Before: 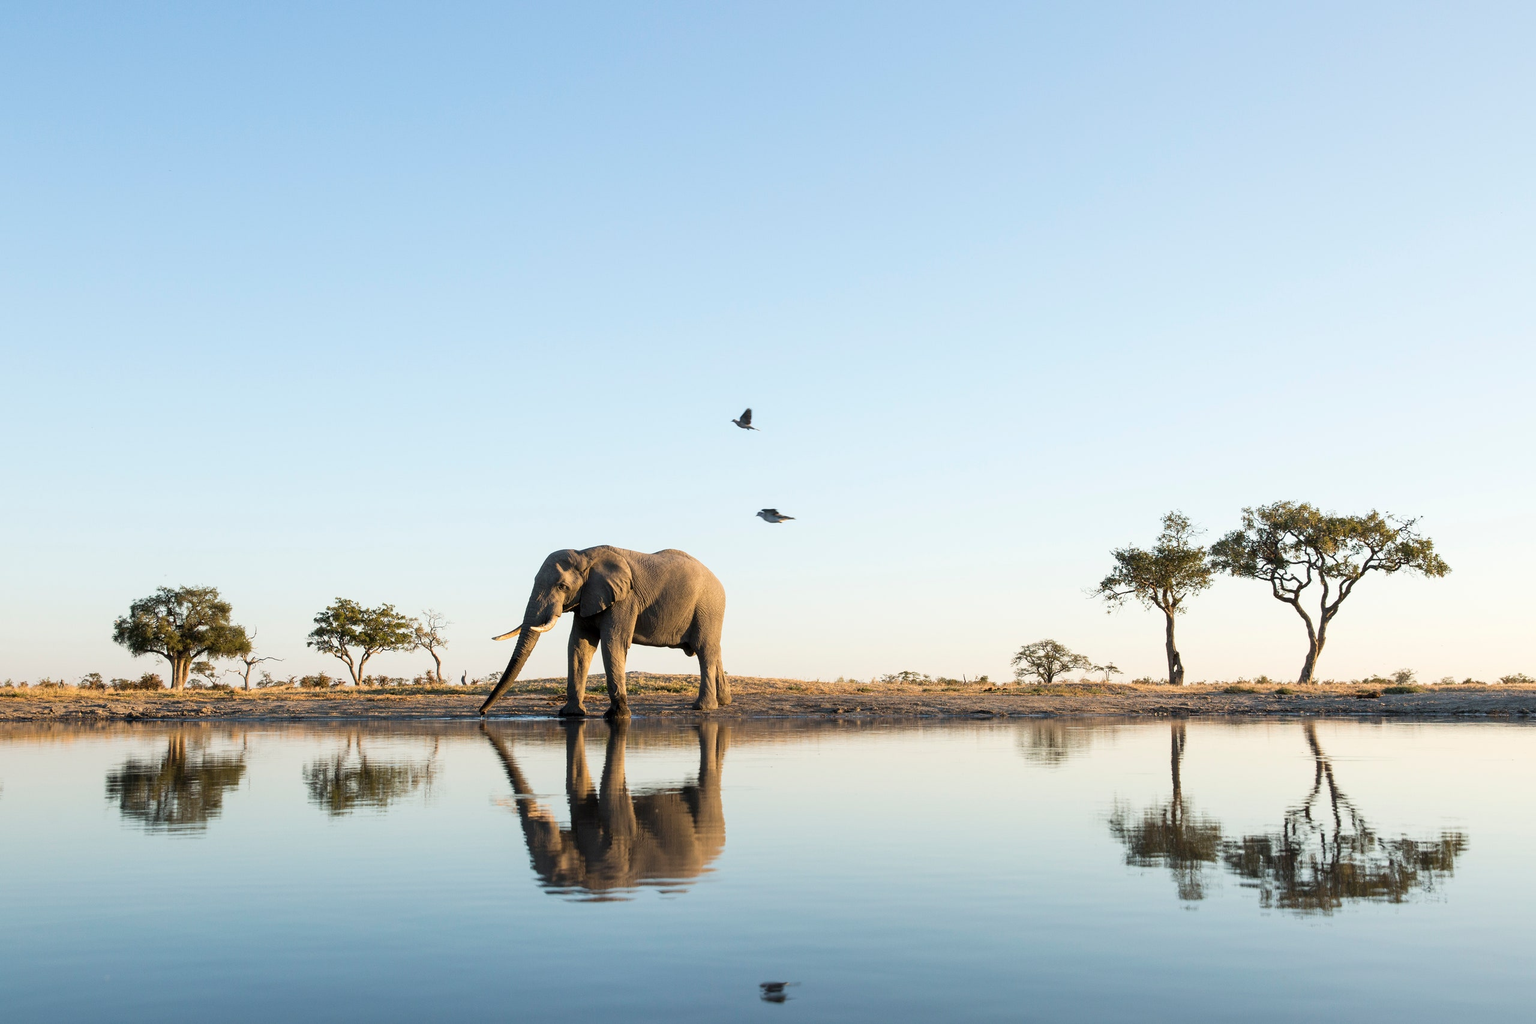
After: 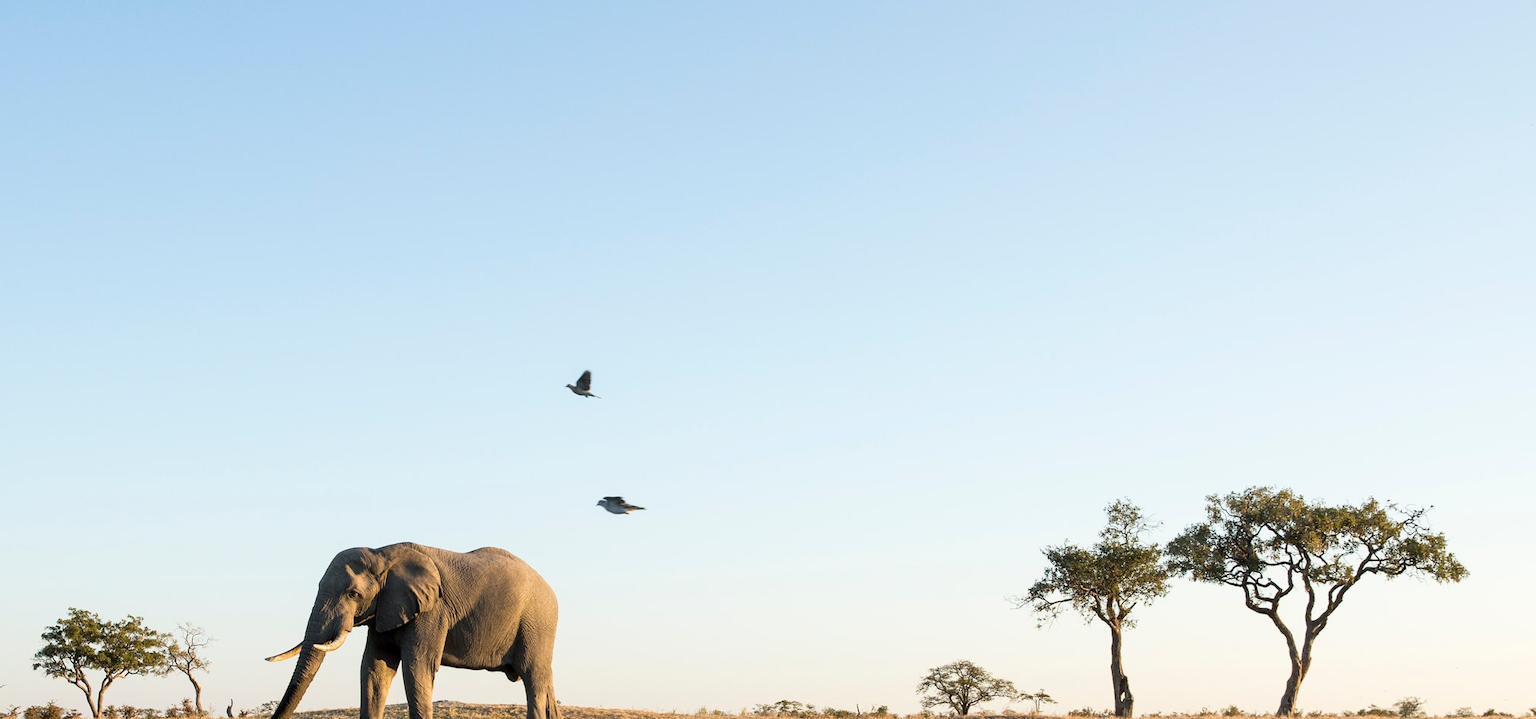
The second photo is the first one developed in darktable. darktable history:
crop: left 18.307%, top 11.093%, right 1.971%, bottom 32.874%
